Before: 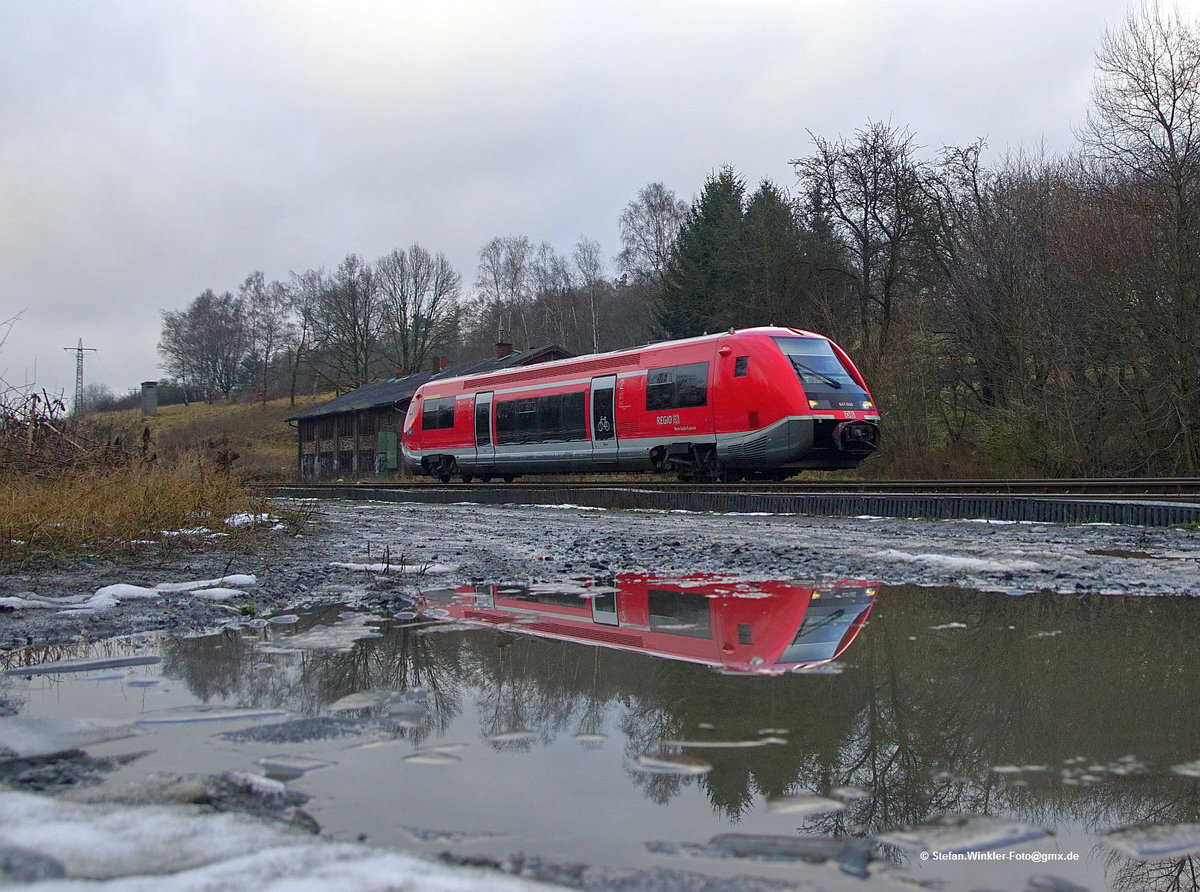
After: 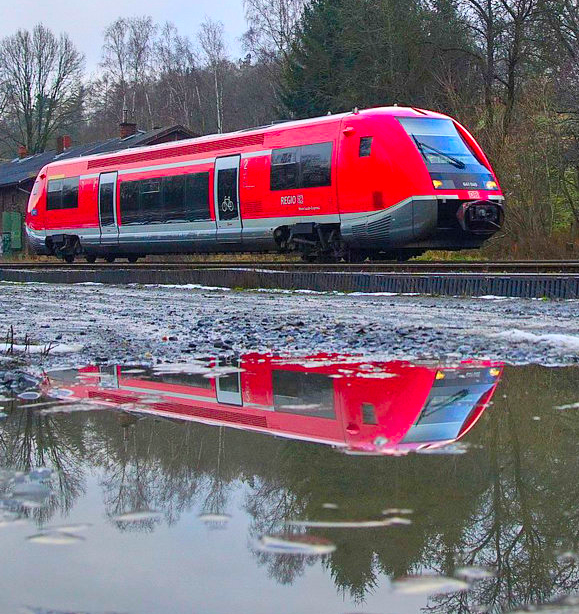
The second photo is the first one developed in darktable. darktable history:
crop: left 31.338%, top 24.696%, right 20.35%, bottom 6.367%
shadows and highlights: highlights color adjustment 45.53%, low approximation 0.01, soften with gaussian
contrast brightness saturation: contrast 0.205, brightness 0.2, saturation 0.81
